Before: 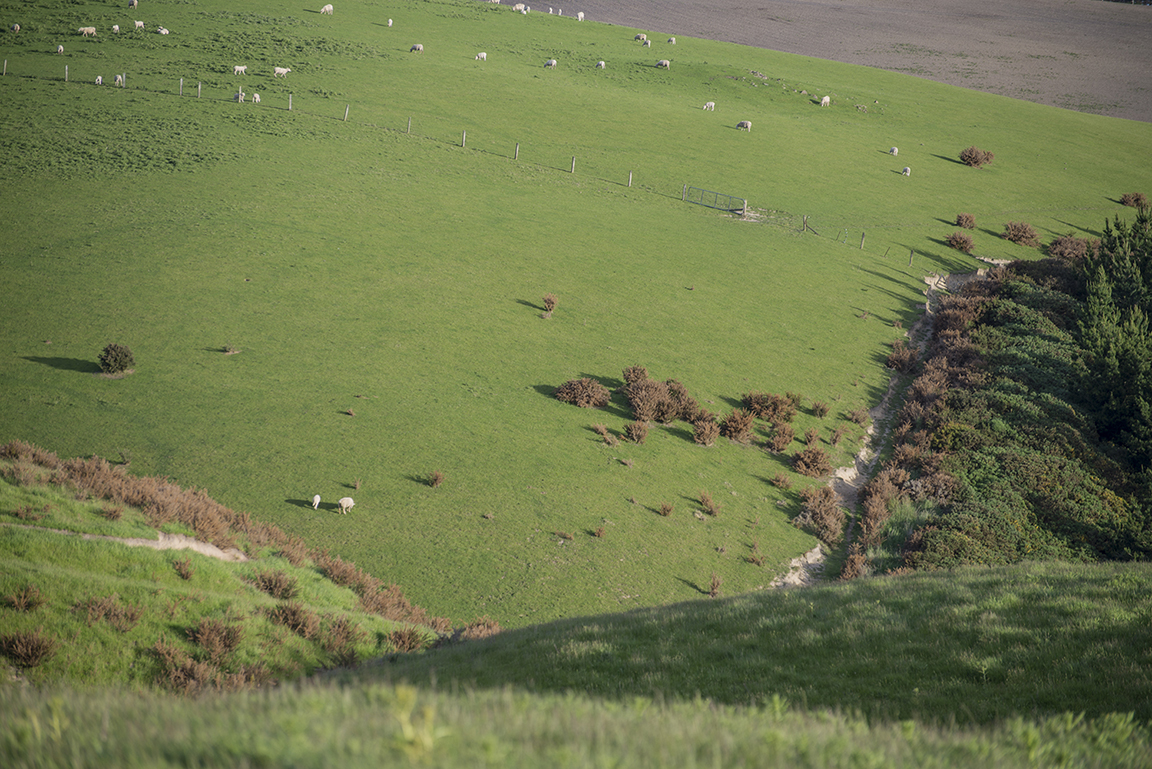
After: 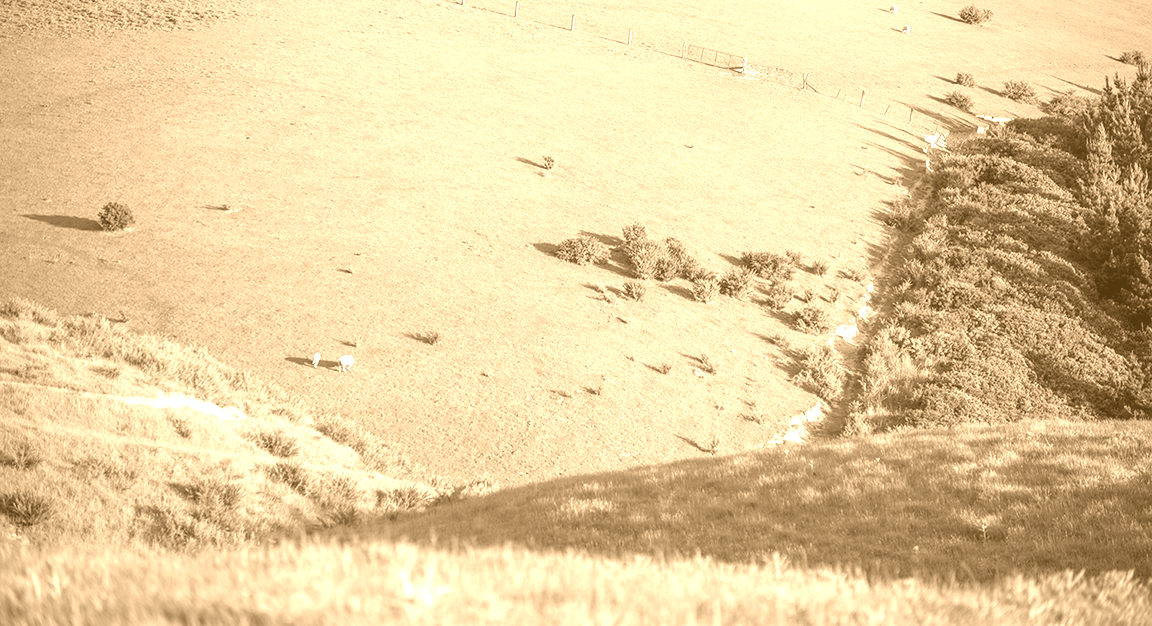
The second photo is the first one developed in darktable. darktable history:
white balance: red 0.967, blue 1.119, emerald 0.756
crop and rotate: top 18.507%
local contrast: highlights 100%, shadows 100%, detail 120%, midtone range 0.2
exposure: black level correction 0, exposure 0.7 EV, compensate exposure bias true, compensate highlight preservation false
colorize: hue 28.8°, source mix 100%
